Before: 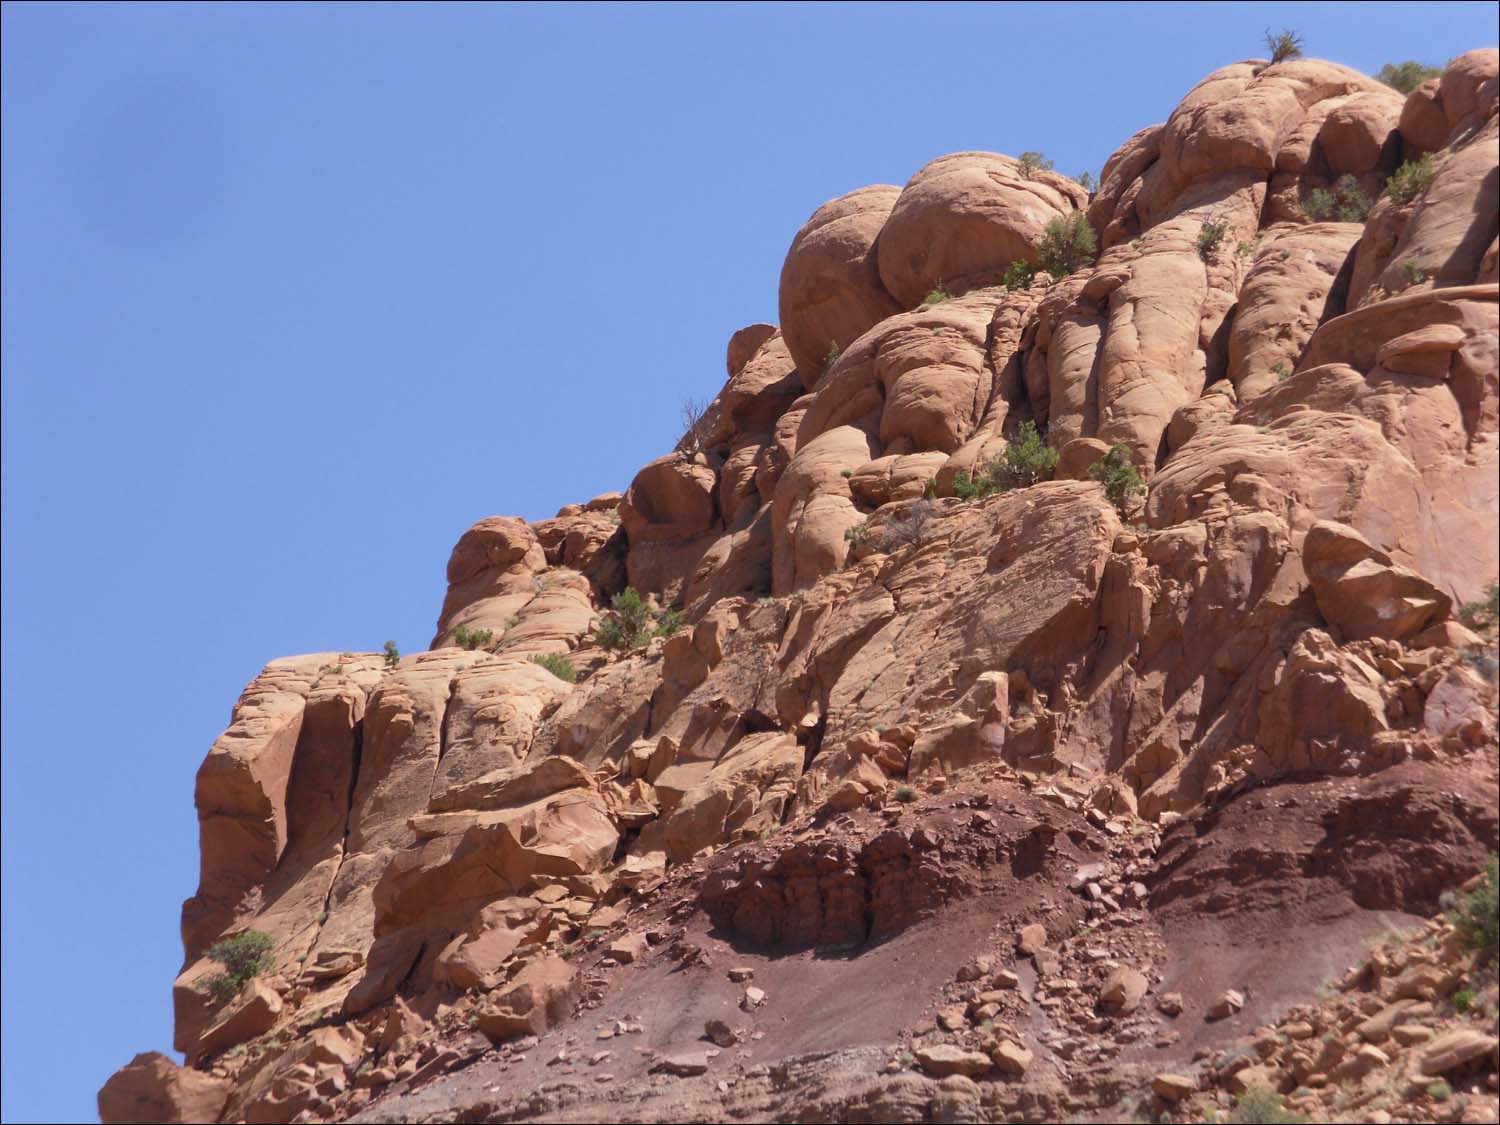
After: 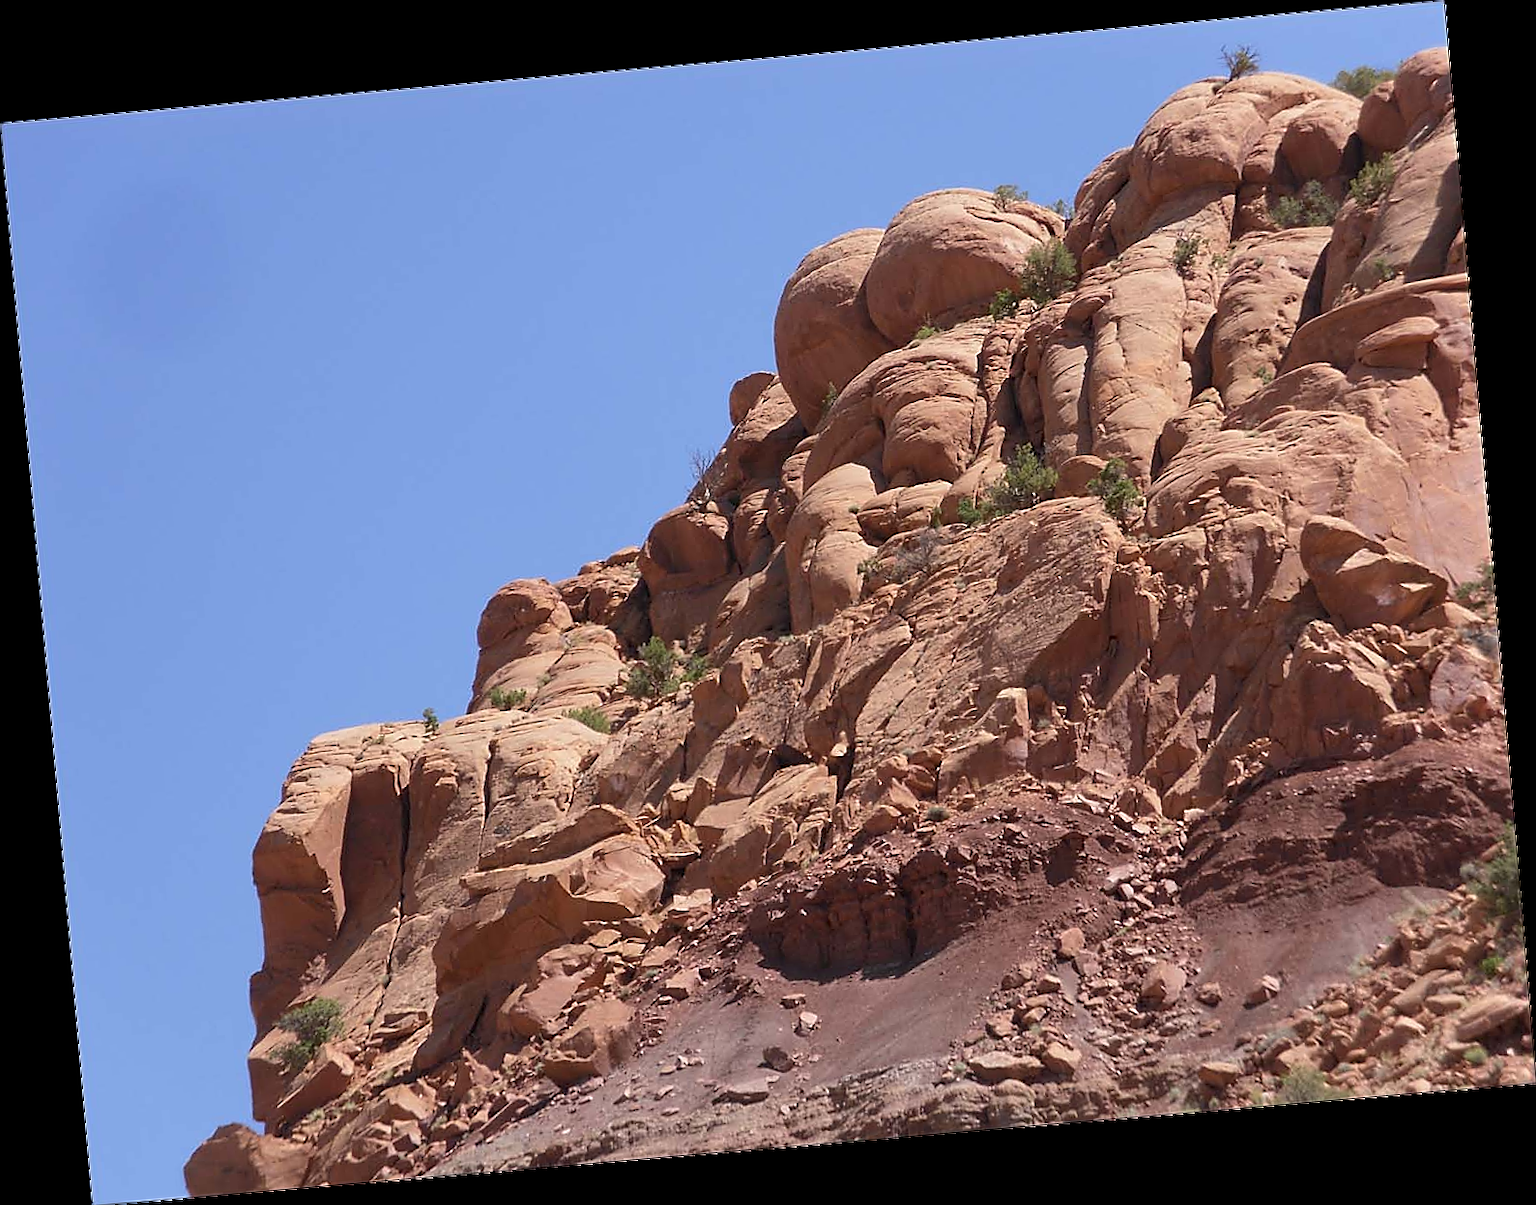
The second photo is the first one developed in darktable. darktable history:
rotate and perspective: rotation -4.86°, automatic cropping off
sharpen: radius 1.4, amount 1.25, threshold 0.7
